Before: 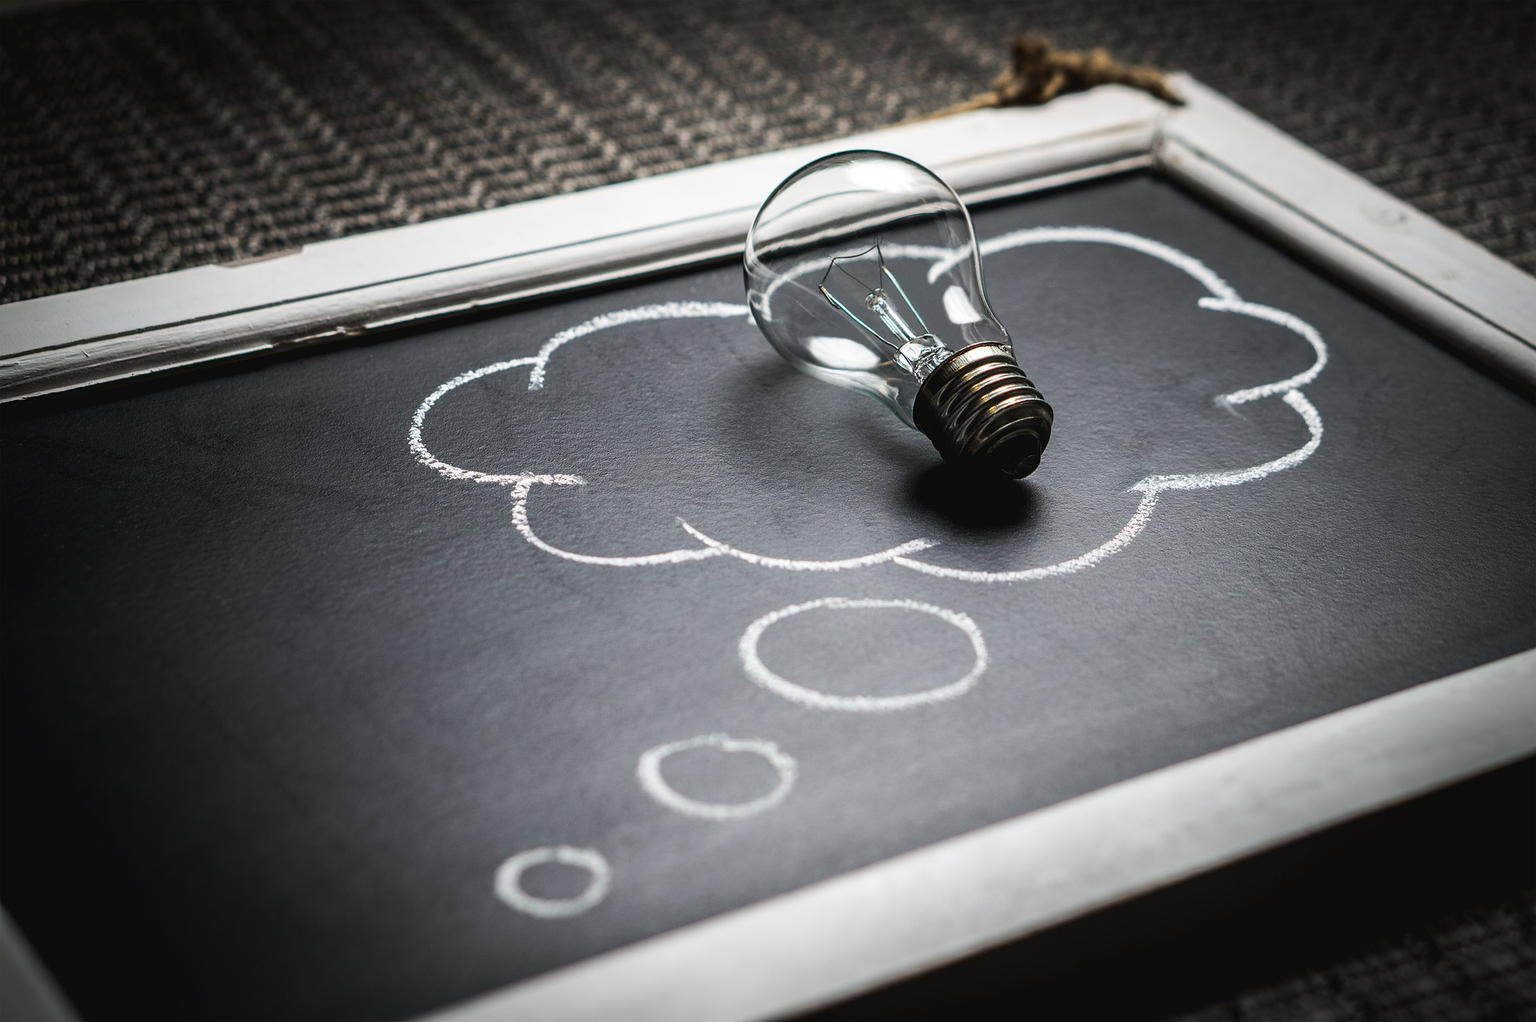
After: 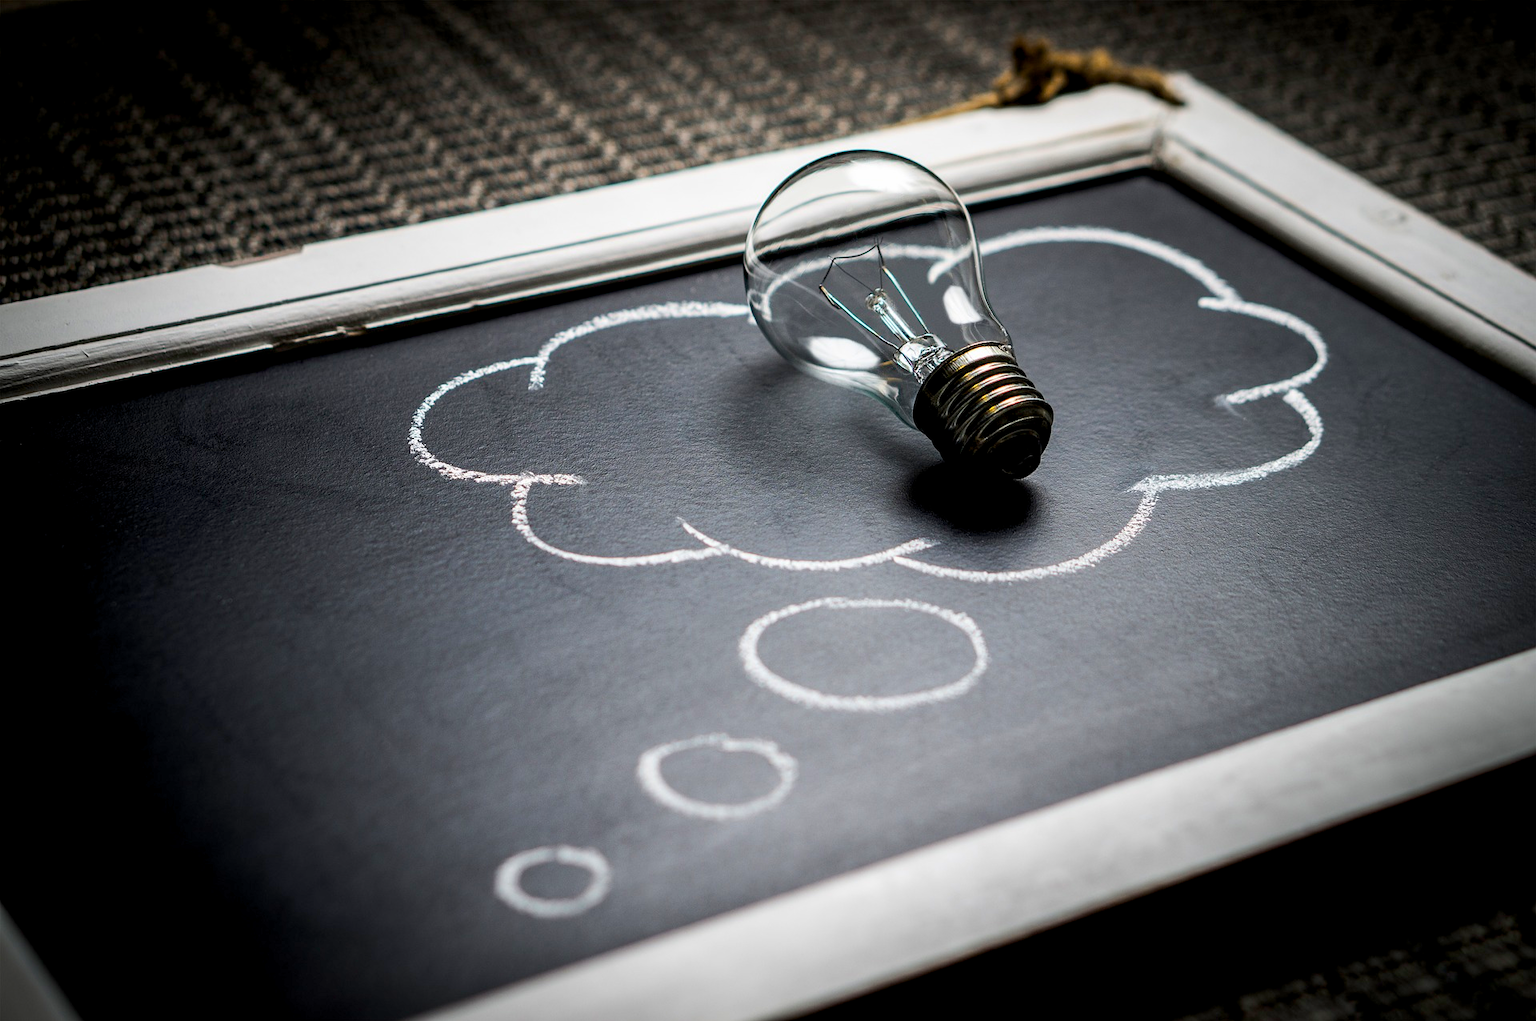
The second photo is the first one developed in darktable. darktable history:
color balance rgb: global offset › luminance -0.844%, linear chroma grading › shadows -7.558%, linear chroma grading › global chroma 9.787%, perceptual saturation grading › global saturation 25.046%
